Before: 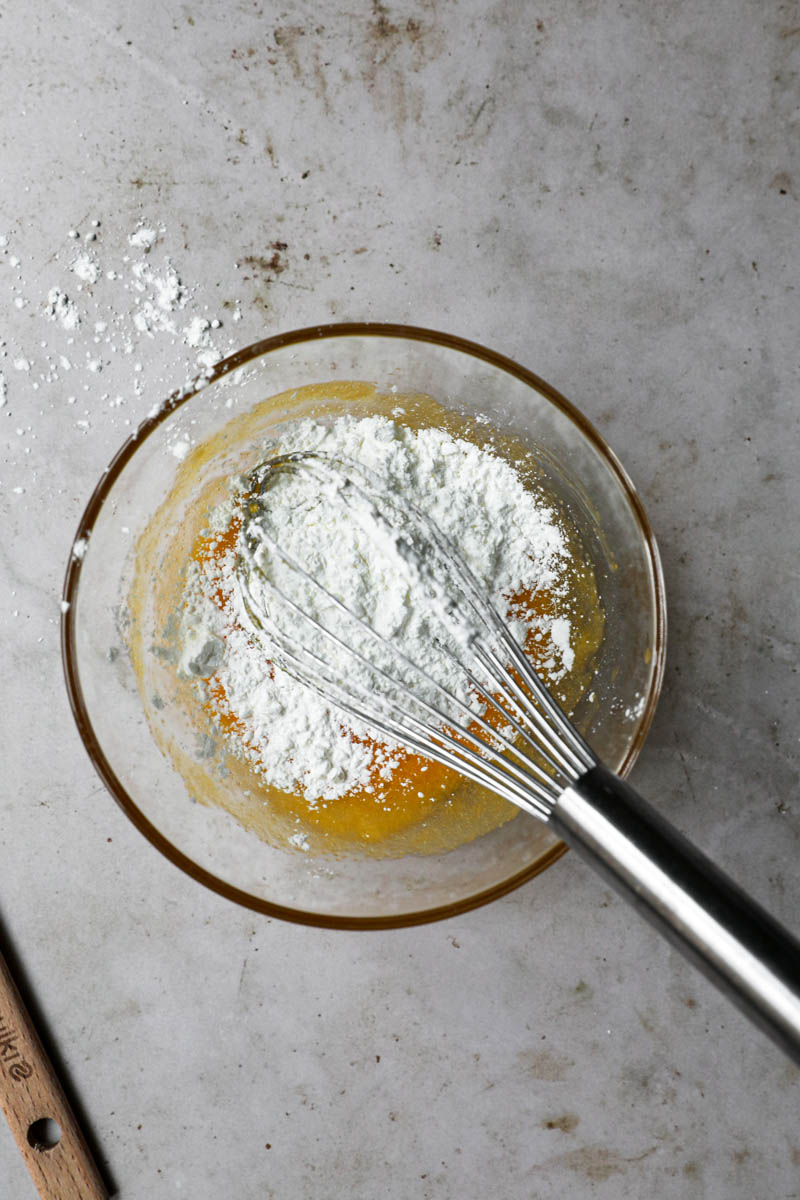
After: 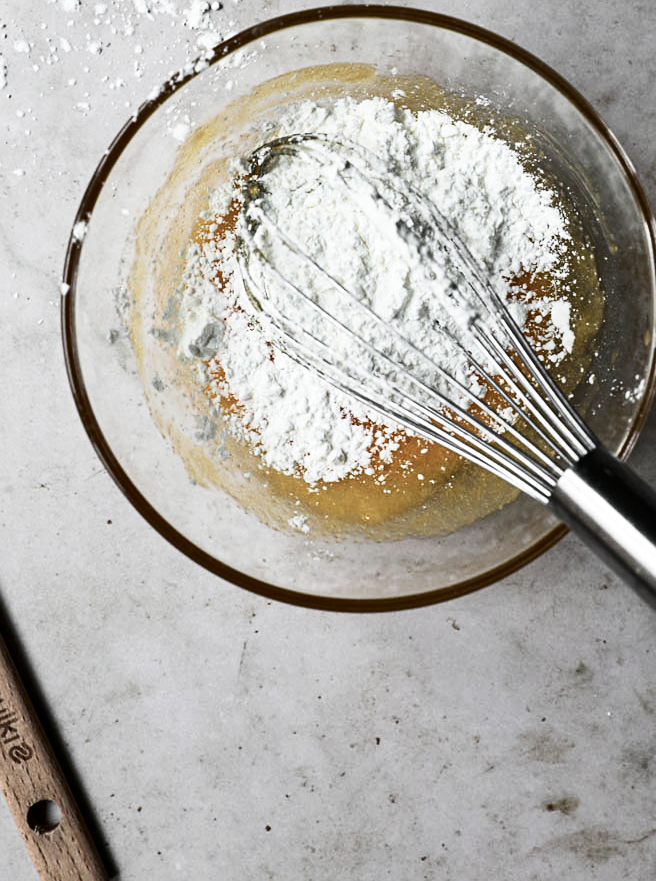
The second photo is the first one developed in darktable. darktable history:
crop: top 26.531%, right 17.959%
contrast brightness saturation: contrast 0.25, saturation -0.31
white balance: red 1, blue 1
sharpen: amount 0.2
